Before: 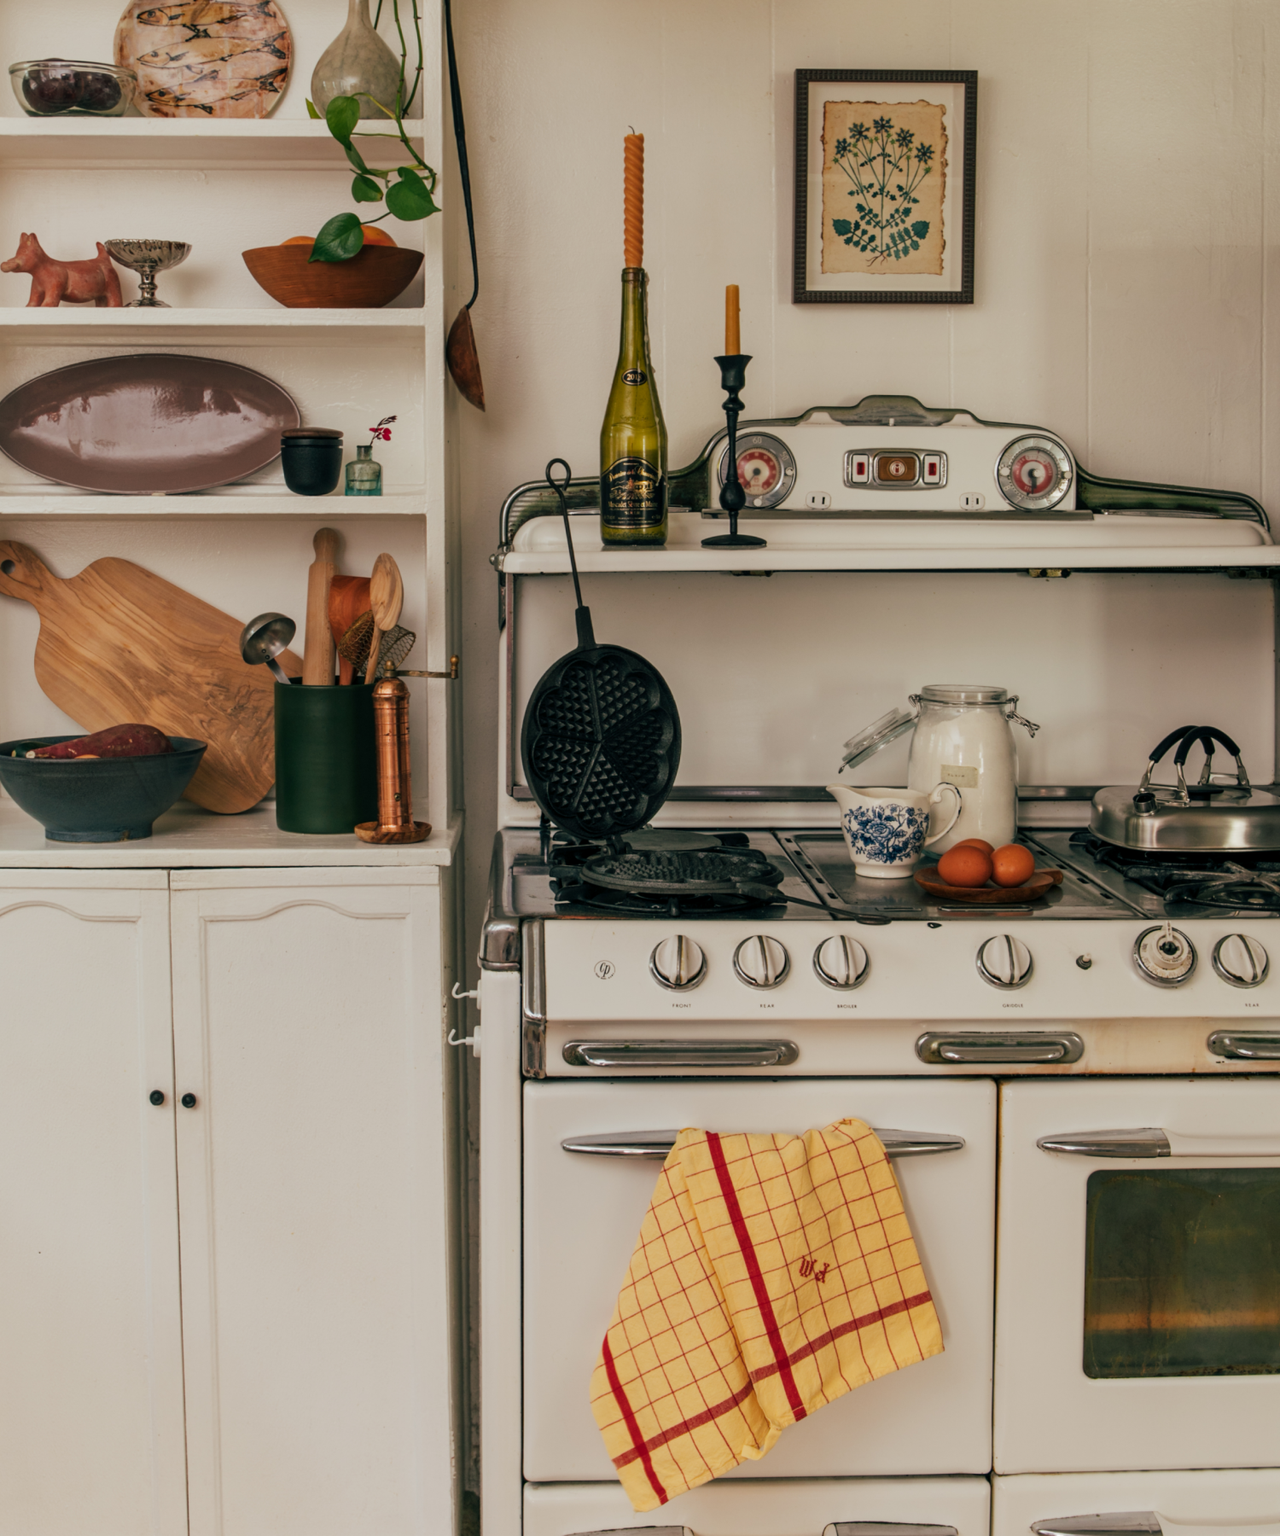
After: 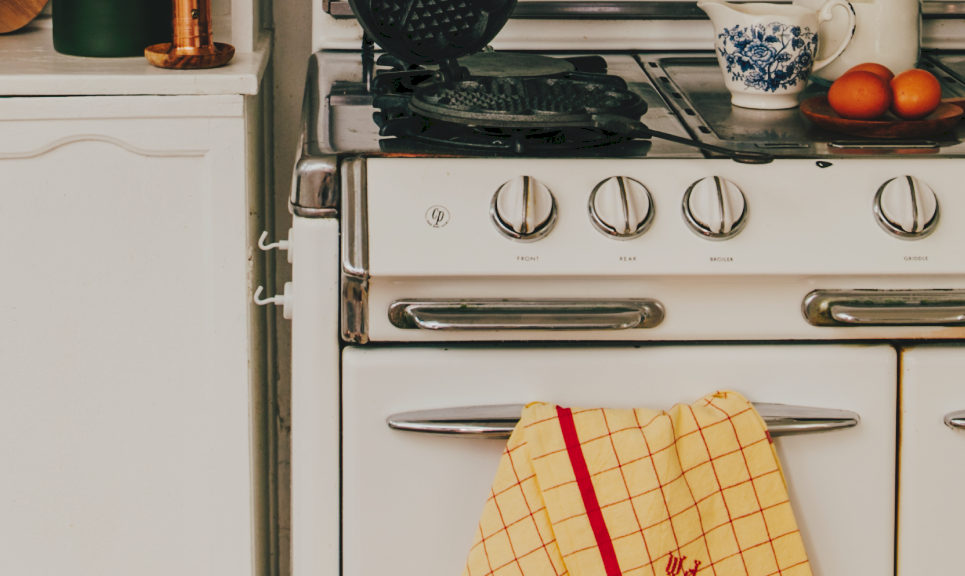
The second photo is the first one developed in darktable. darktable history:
tone curve: curves: ch0 [(0, 0) (0.003, 0.077) (0.011, 0.08) (0.025, 0.083) (0.044, 0.095) (0.069, 0.106) (0.1, 0.12) (0.136, 0.144) (0.177, 0.185) (0.224, 0.231) (0.277, 0.297) (0.335, 0.382) (0.399, 0.471) (0.468, 0.553) (0.543, 0.623) (0.623, 0.689) (0.709, 0.75) (0.801, 0.81) (0.898, 0.873) (1, 1)], preserve colors none
crop: left 18.091%, top 51.13%, right 17.525%, bottom 16.85%
